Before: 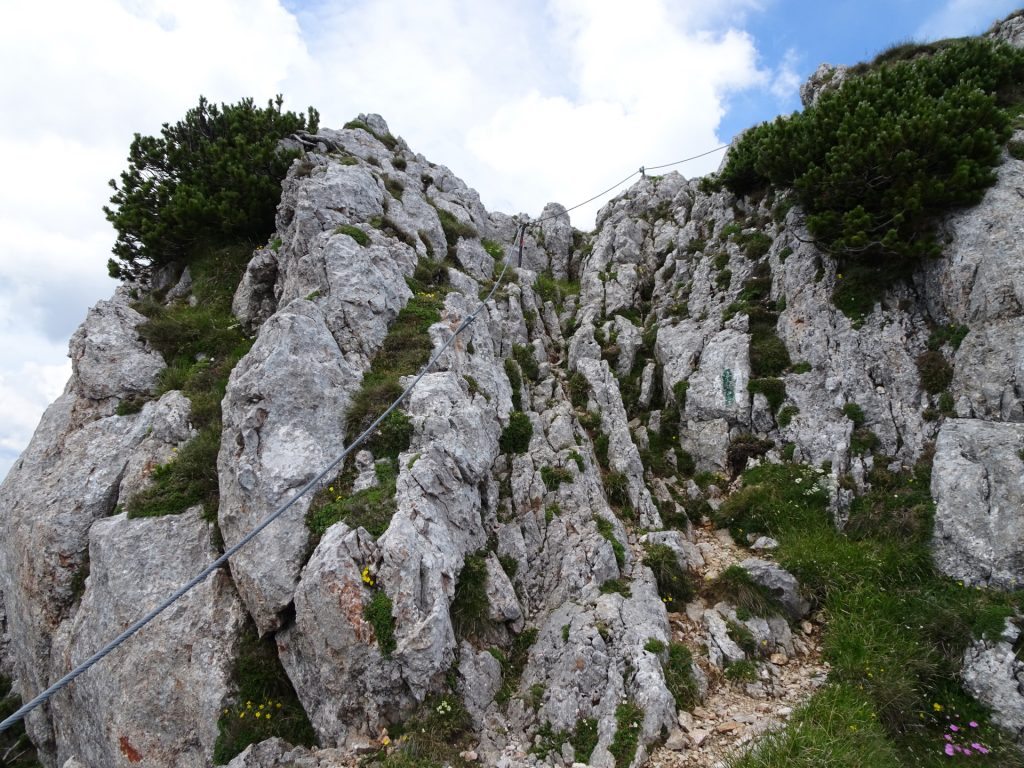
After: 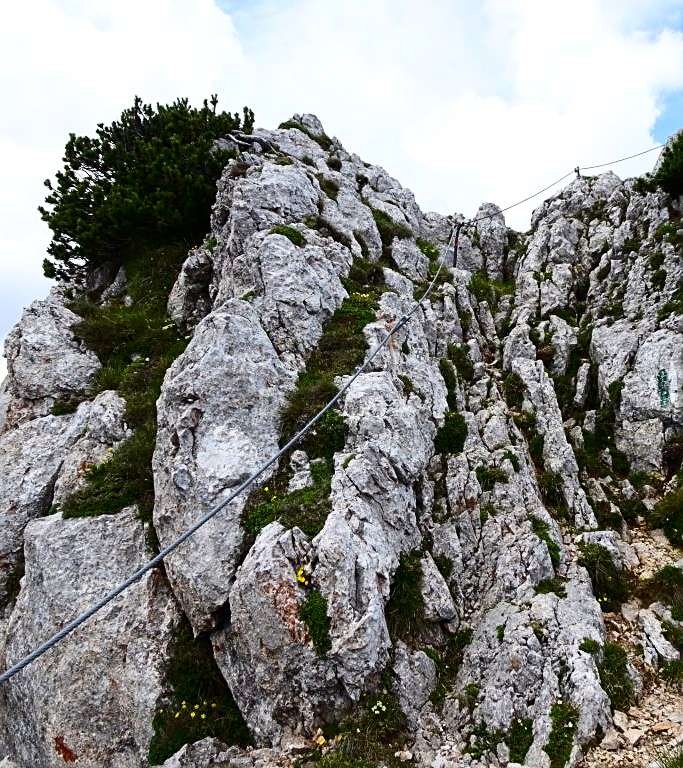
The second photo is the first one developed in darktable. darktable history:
contrast brightness saturation: contrast 0.273
crop and rotate: left 6.415%, right 26.788%
sharpen: on, module defaults
color balance rgb: power › hue 313.72°, perceptual saturation grading › global saturation 24.905%
